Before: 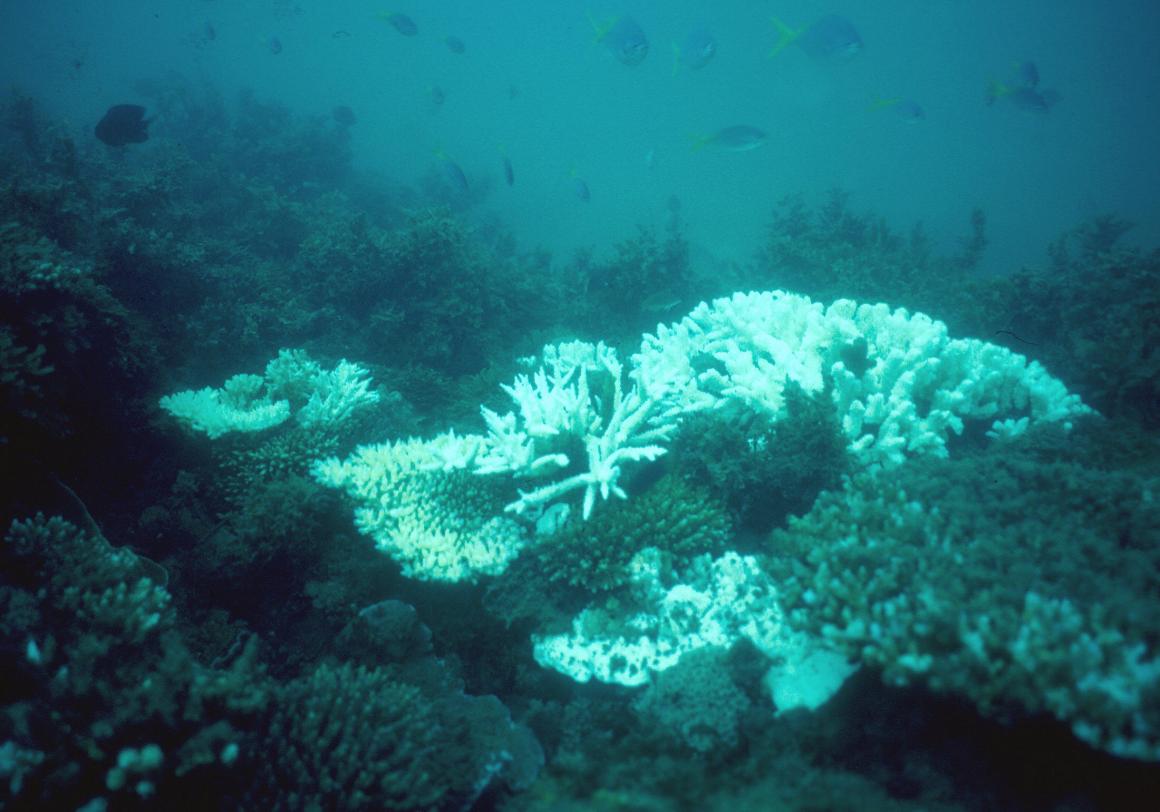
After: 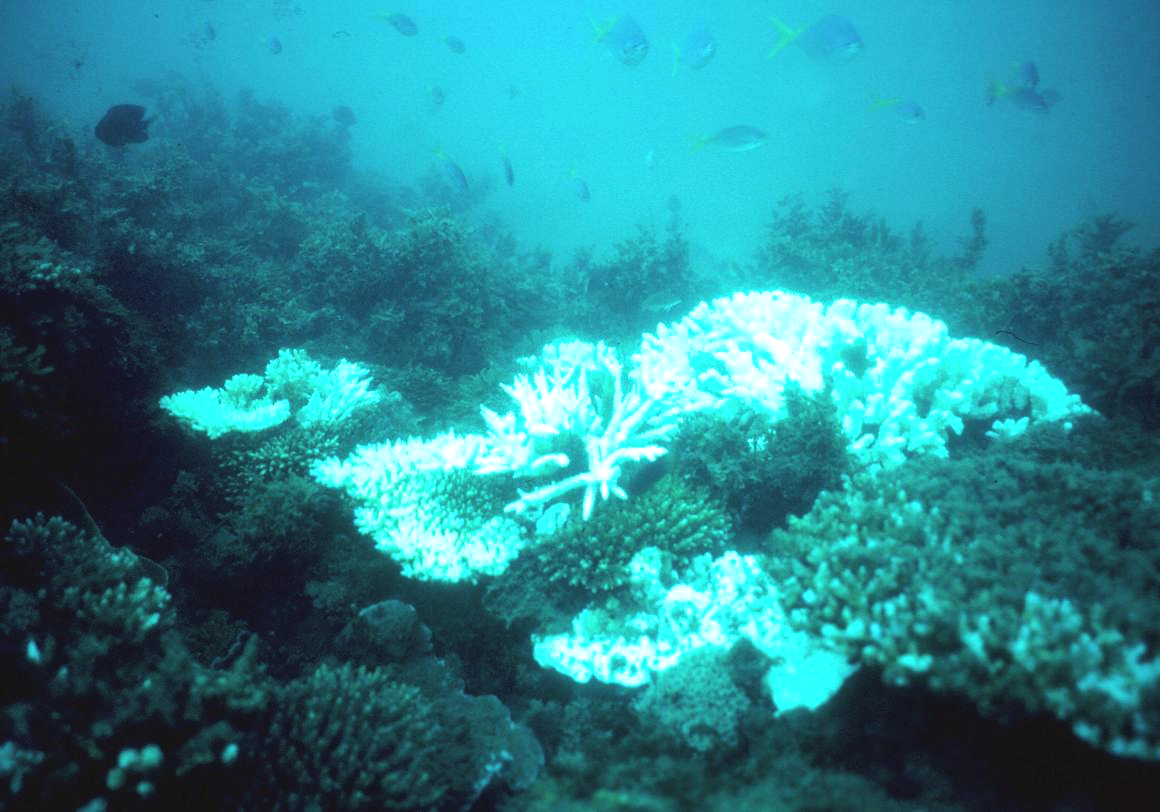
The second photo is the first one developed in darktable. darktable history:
tone equalizer: -8 EV -0.78 EV, -7 EV -0.686 EV, -6 EV -0.639 EV, -5 EV -0.414 EV, -3 EV 0.371 EV, -2 EV 0.6 EV, -1 EV 0.679 EV, +0 EV 0.747 EV, edges refinement/feathering 500, mask exposure compensation -1.57 EV, preserve details no
exposure: black level correction -0.002, exposure 0.543 EV, compensate highlight preservation false
